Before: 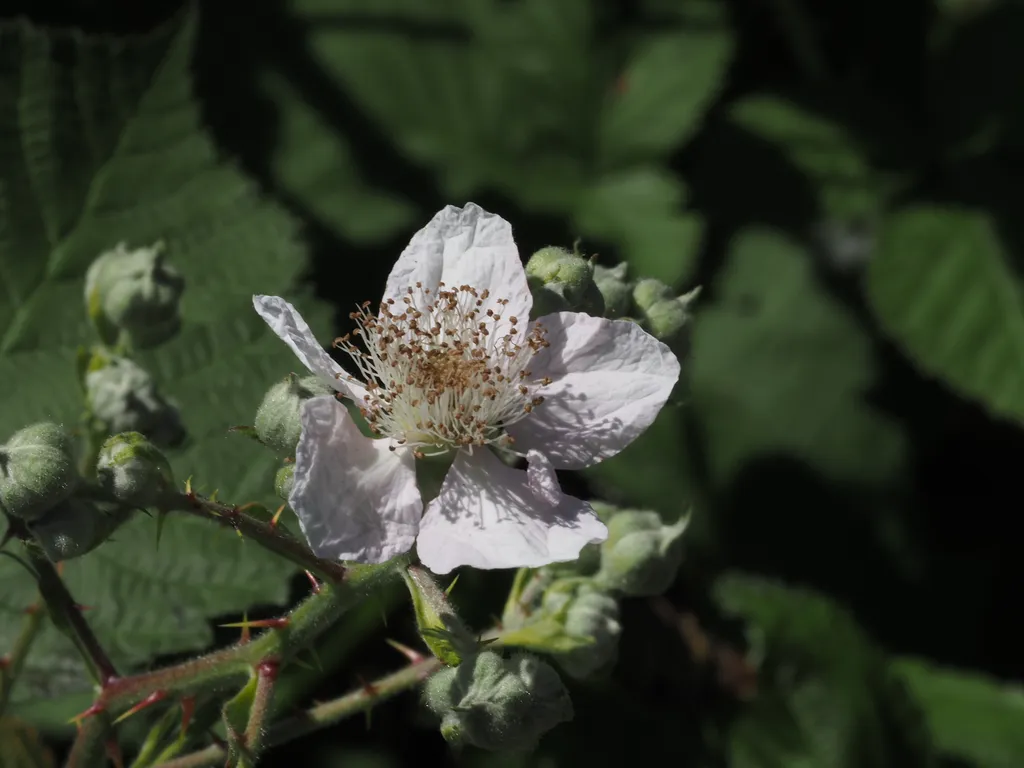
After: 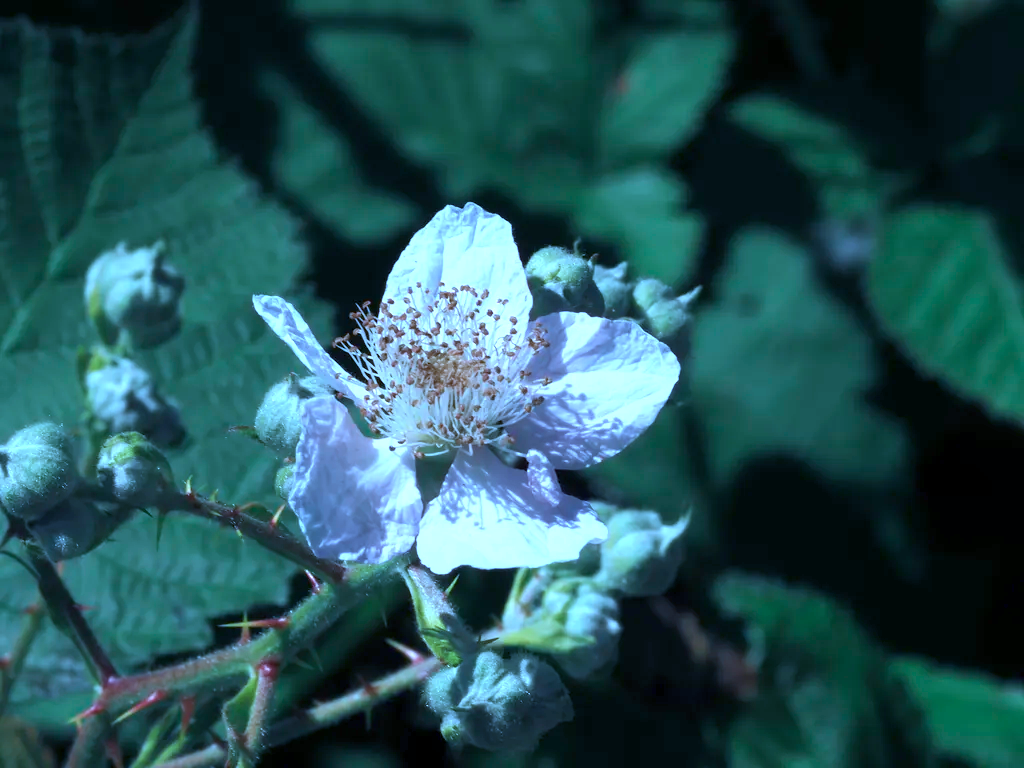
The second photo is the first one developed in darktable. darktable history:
color calibration: illuminant as shot in camera, x 0.442, y 0.413, temperature 2858.14 K
exposure: black level correction 0.001, exposure 0.956 EV, compensate exposure bias true, compensate highlight preservation false
